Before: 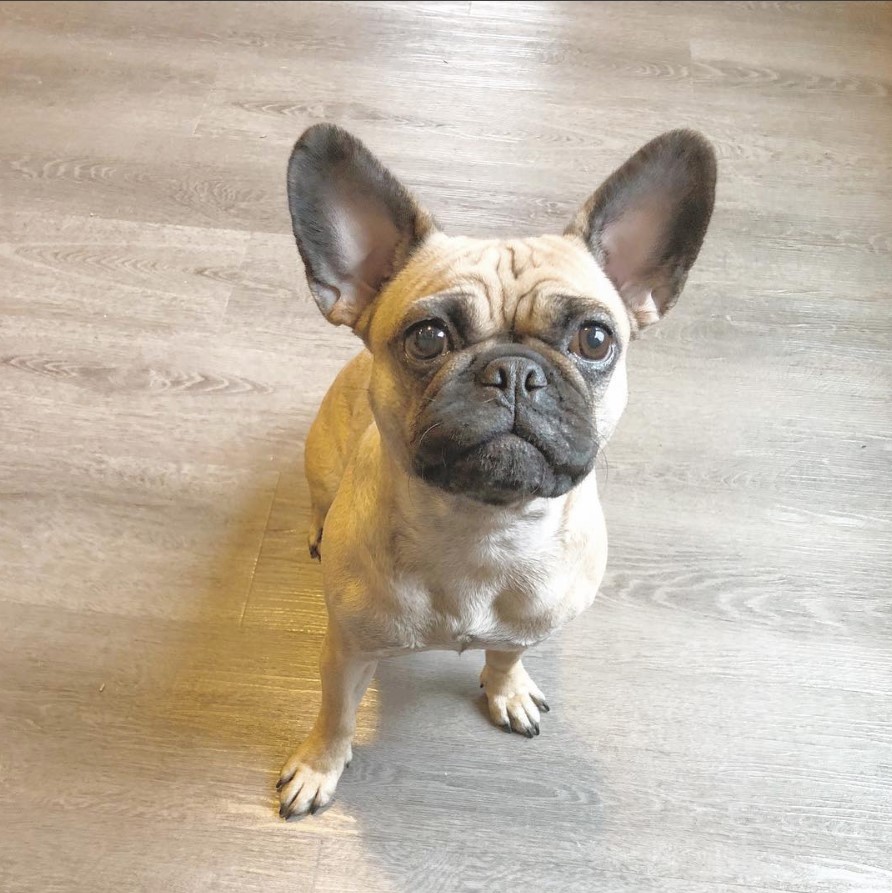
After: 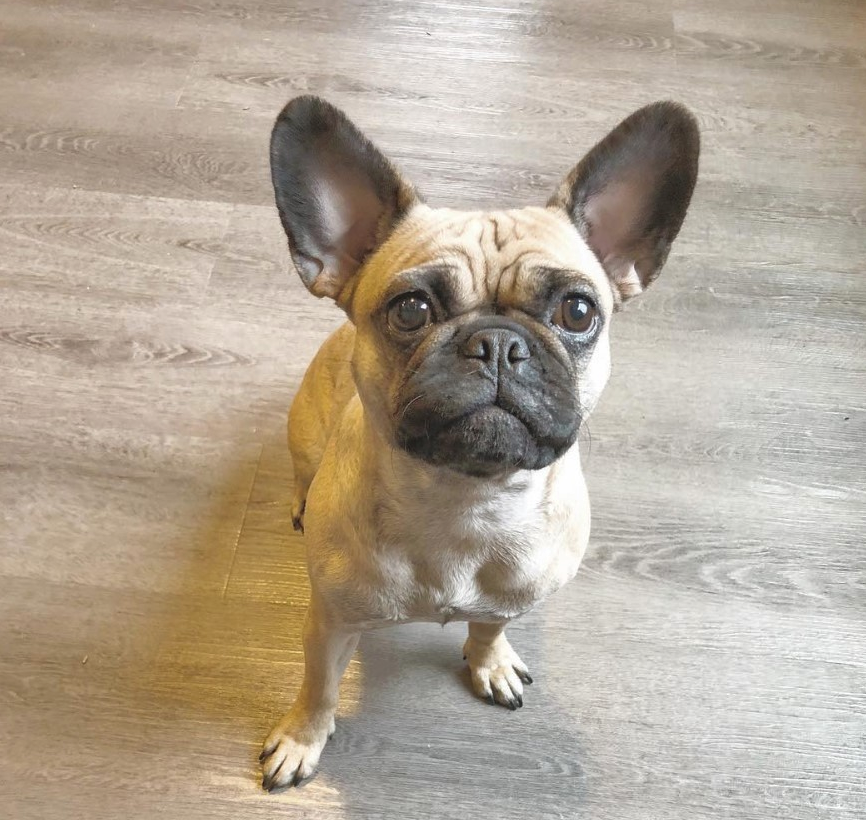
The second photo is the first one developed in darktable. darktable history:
crop: left 1.956%, top 3.18%, right 0.904%, bottom 4.922%
shadows and highlights: soften with gaussian
